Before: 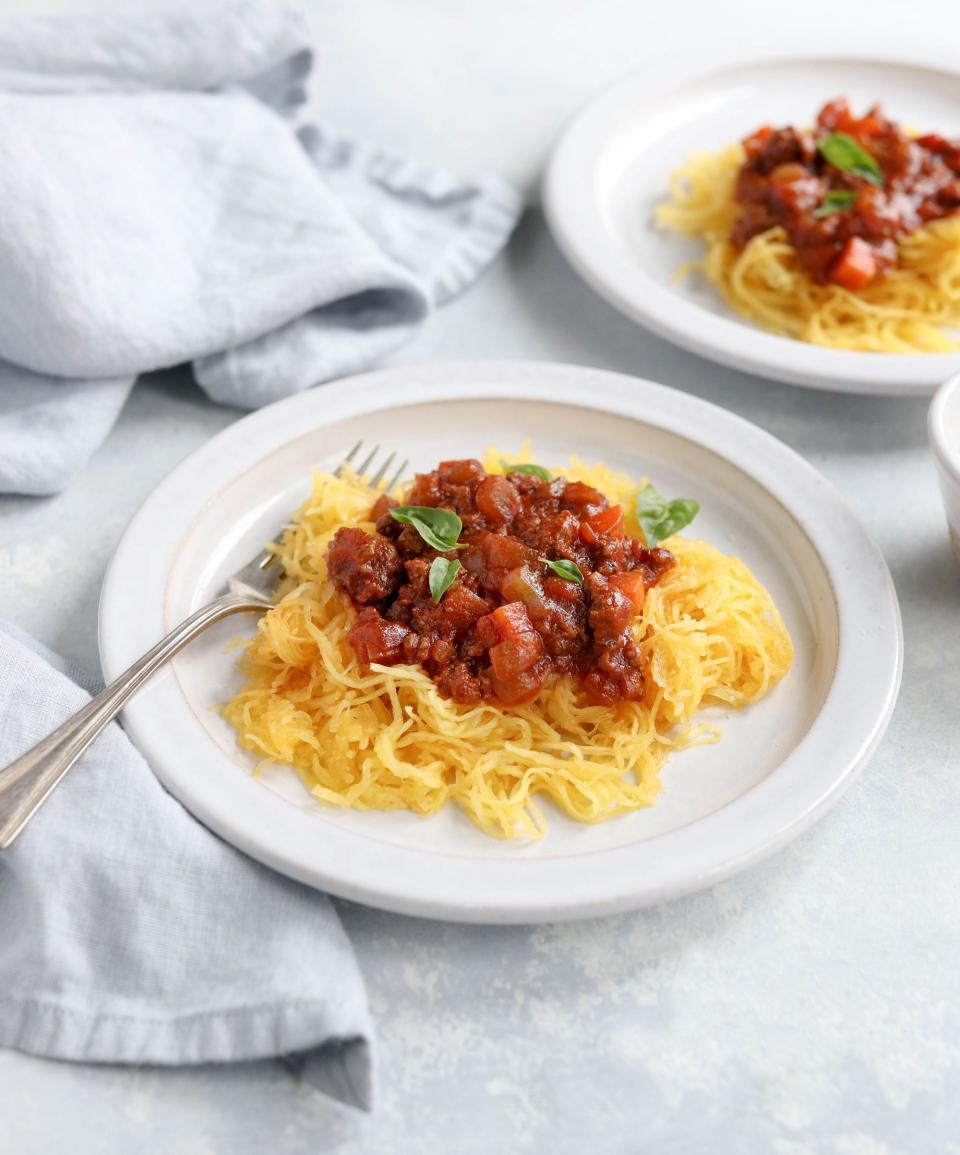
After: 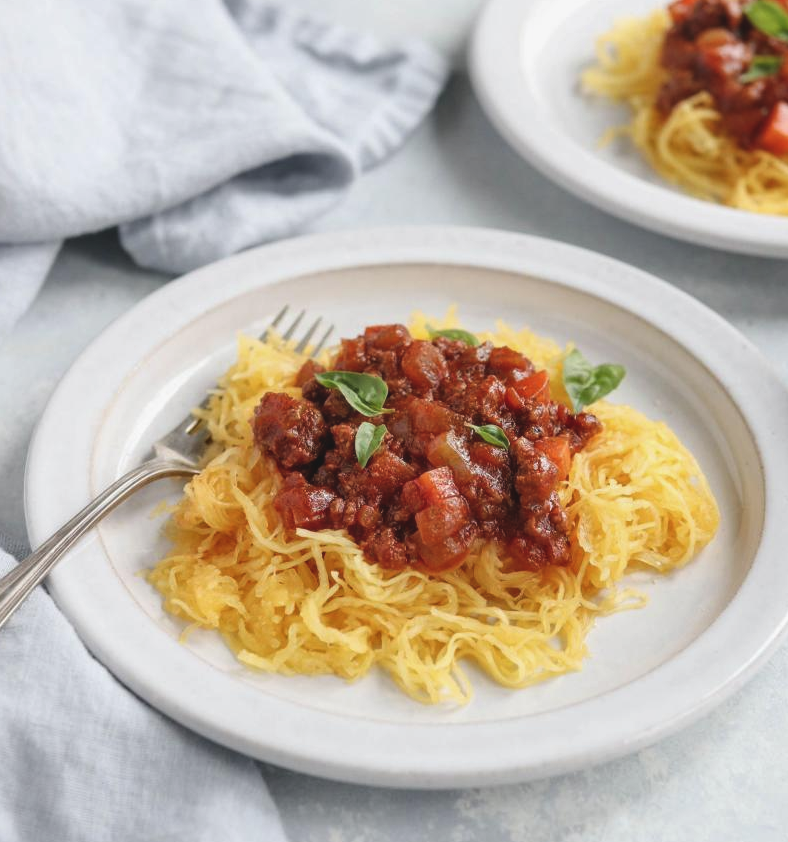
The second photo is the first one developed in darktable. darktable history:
crop: left 7.736%, top 11.695%, right 10.17%, bottom 15.389%
exposure: black level correction -0.014, exposure -0.187 EV, compensate exposure bias true, compensate highlight preservation false
local contrast: on, module defaults
